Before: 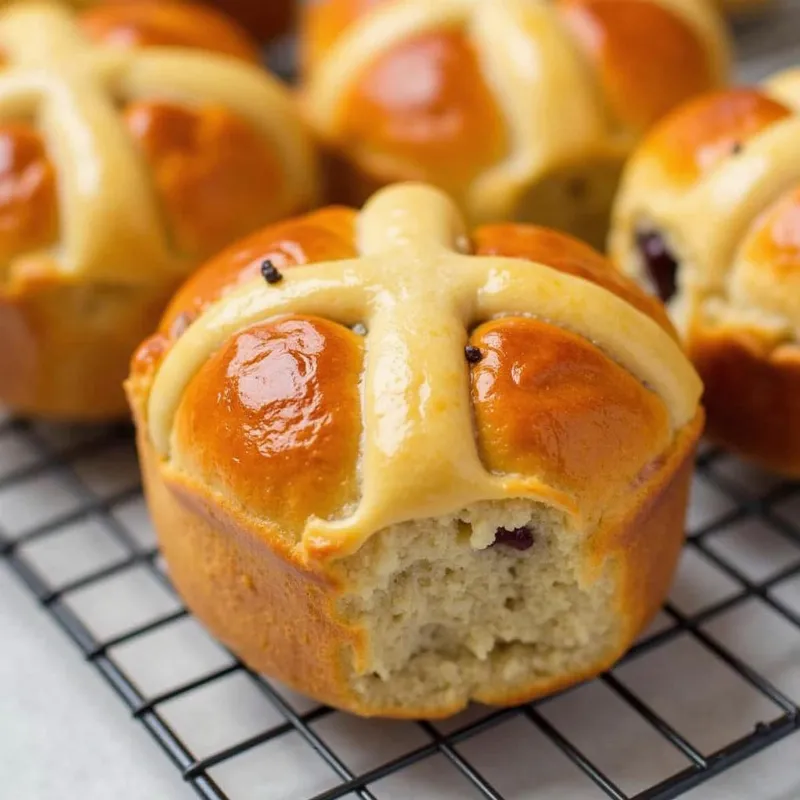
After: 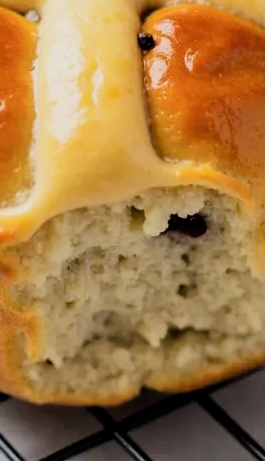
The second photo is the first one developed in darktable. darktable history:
crop: left 40.878%, top 39.176%, right 25.993%, bottom 3.081%
filmic rgb: black relative exposure -5 EV, hardness 2.88, contrast 1.4, highlights saturation mix -30%
